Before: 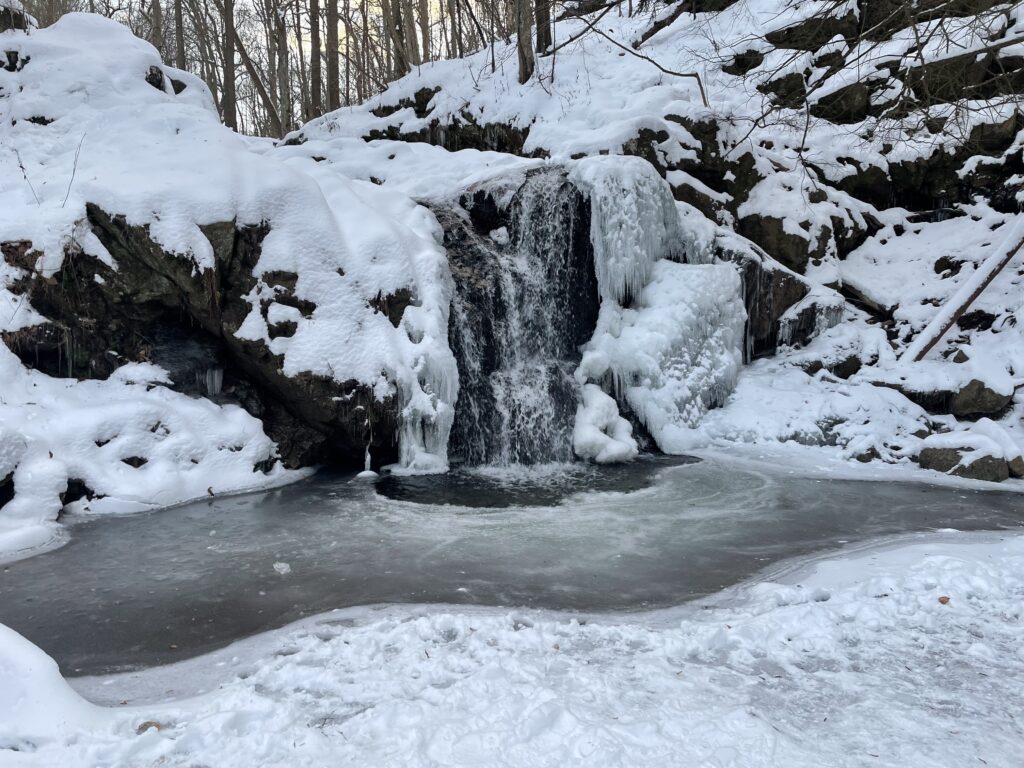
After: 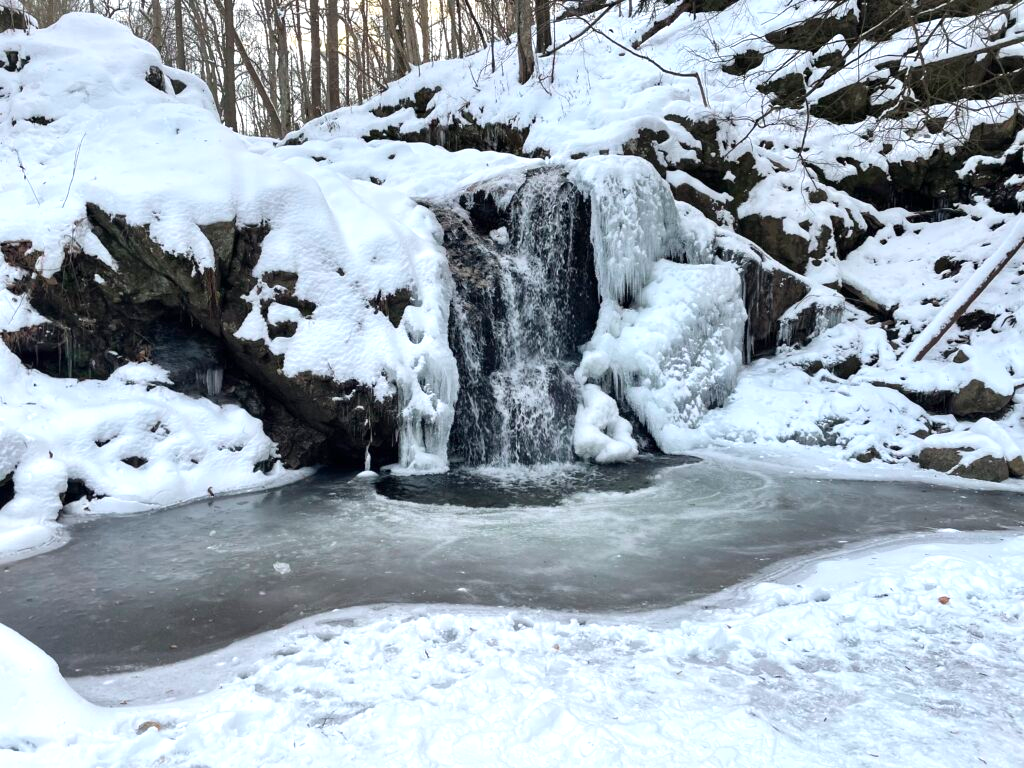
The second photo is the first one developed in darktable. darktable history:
exposure: exposure 0.564 EV, compensate highlight preservation false
